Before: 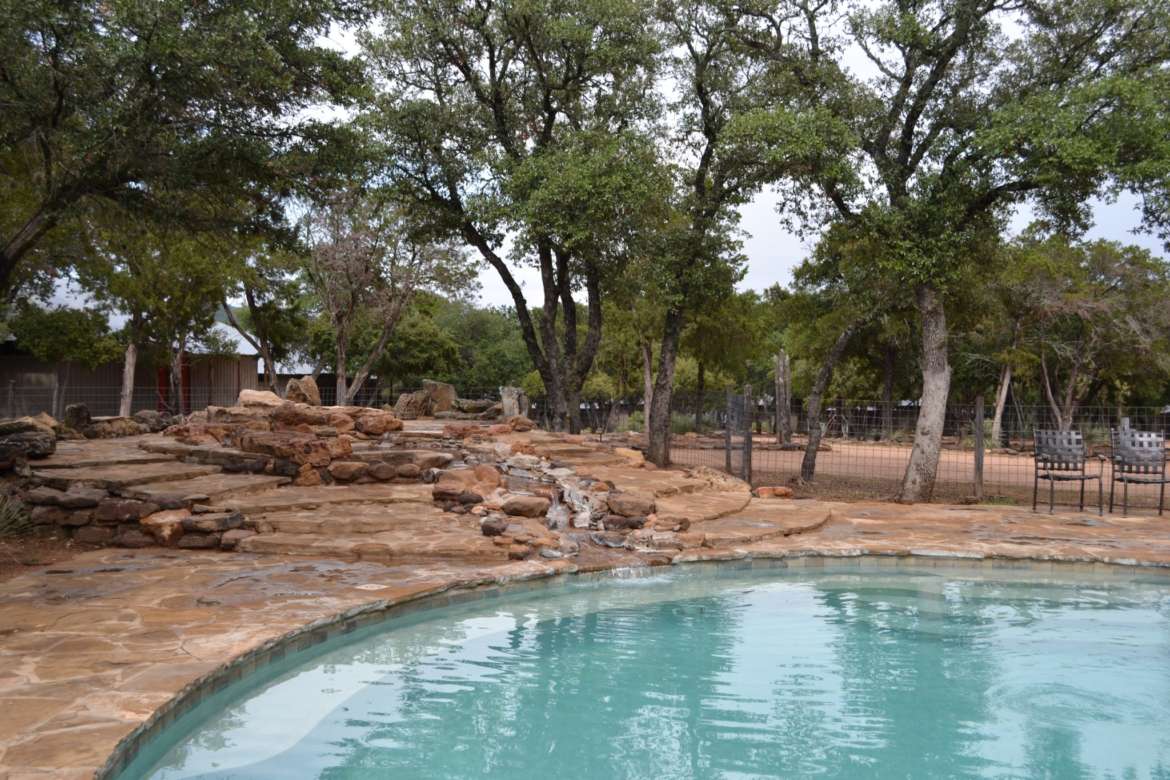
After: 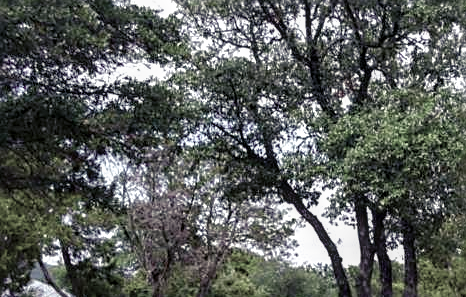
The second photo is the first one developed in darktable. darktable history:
sharpen: on, module defaults
shadows and highlights: shadows 39.28, highlights -60.01
crop: left 15.745%, top 5.443%, right 44.379%, bottom 56.384%
color zones: curves: ch0 [(0.25, 0.667) (0.758, 0.368)]; ch1 [(0.215, 0.245) (0.761, 0.373)]; ch2 [(0.247, 0.554) (0.761, 0.436)]
color balance rgb: shadows lift › luminance -29.149%, shadows lift › chroma 14.802%, shadows lift › hue 269.13°, perceptual saturation grading › global saturation 24.666%, perceptual saturation grading › highlights -50.978%, perceptual saturation grading › mid-tones 19.068%, perceptual saturation grading › shadows 60.358%, perceptual brilliance grading › highlights 14.139%, perceptual brilliance grading › shadows -18.66%, global vibrance 33.205%
local contrast: on, module defaults
filmic rgb: black relative exposure -16 EV, white relative exposure 2.94 EV, hardness 9.99, iterations of high-quality reconstruction 0
